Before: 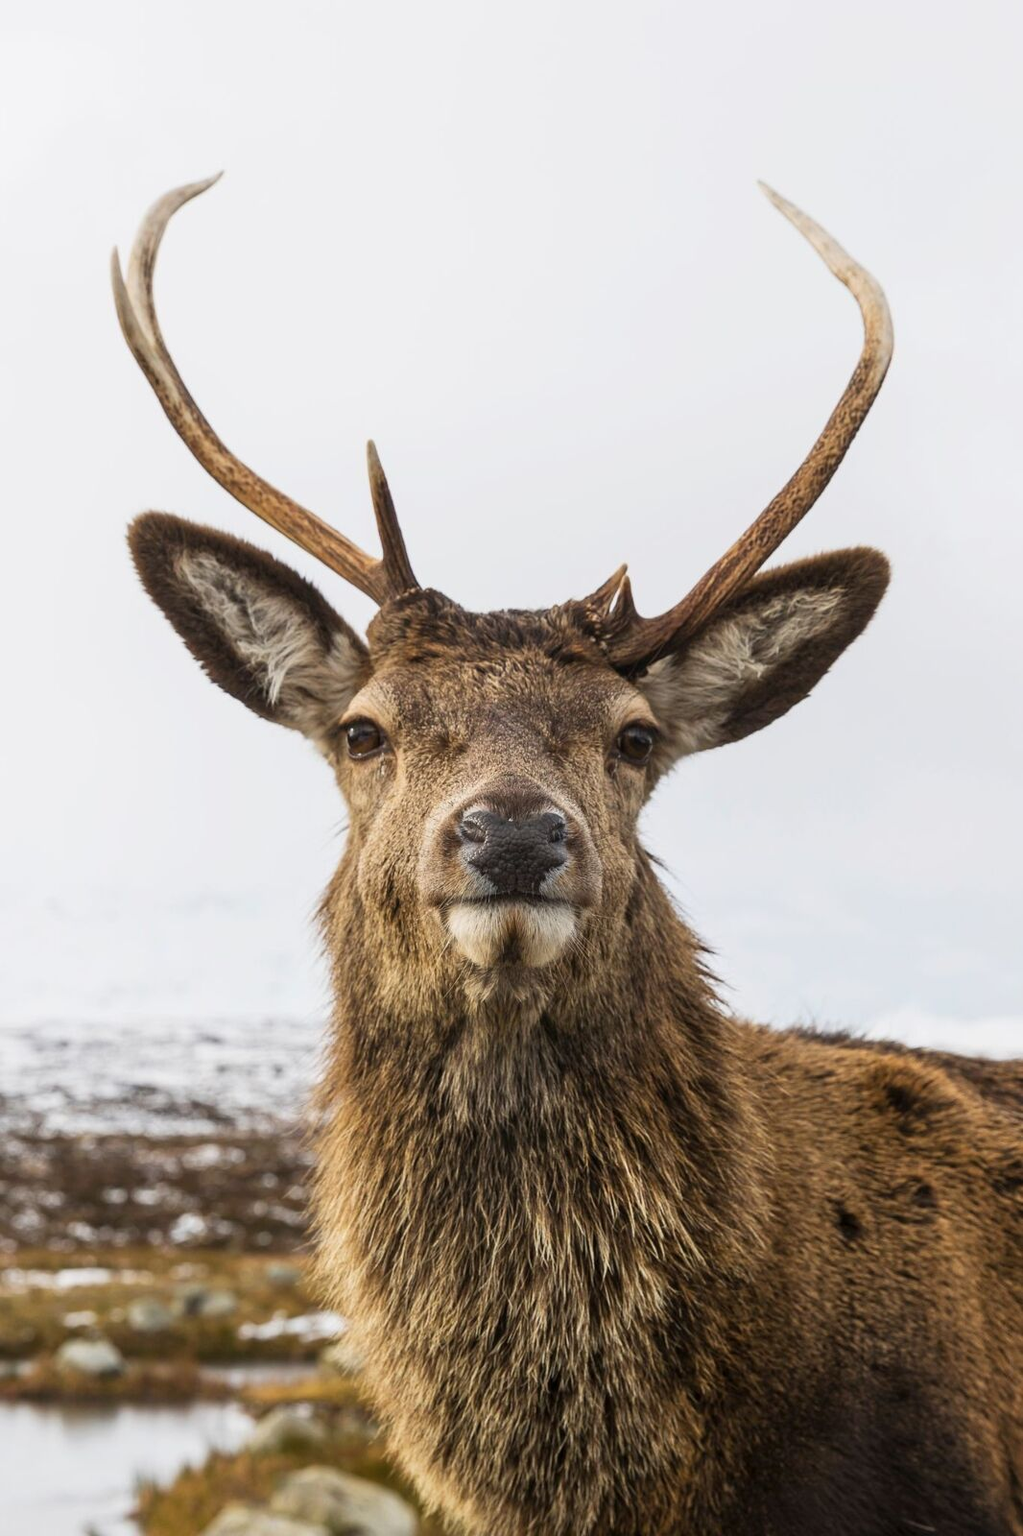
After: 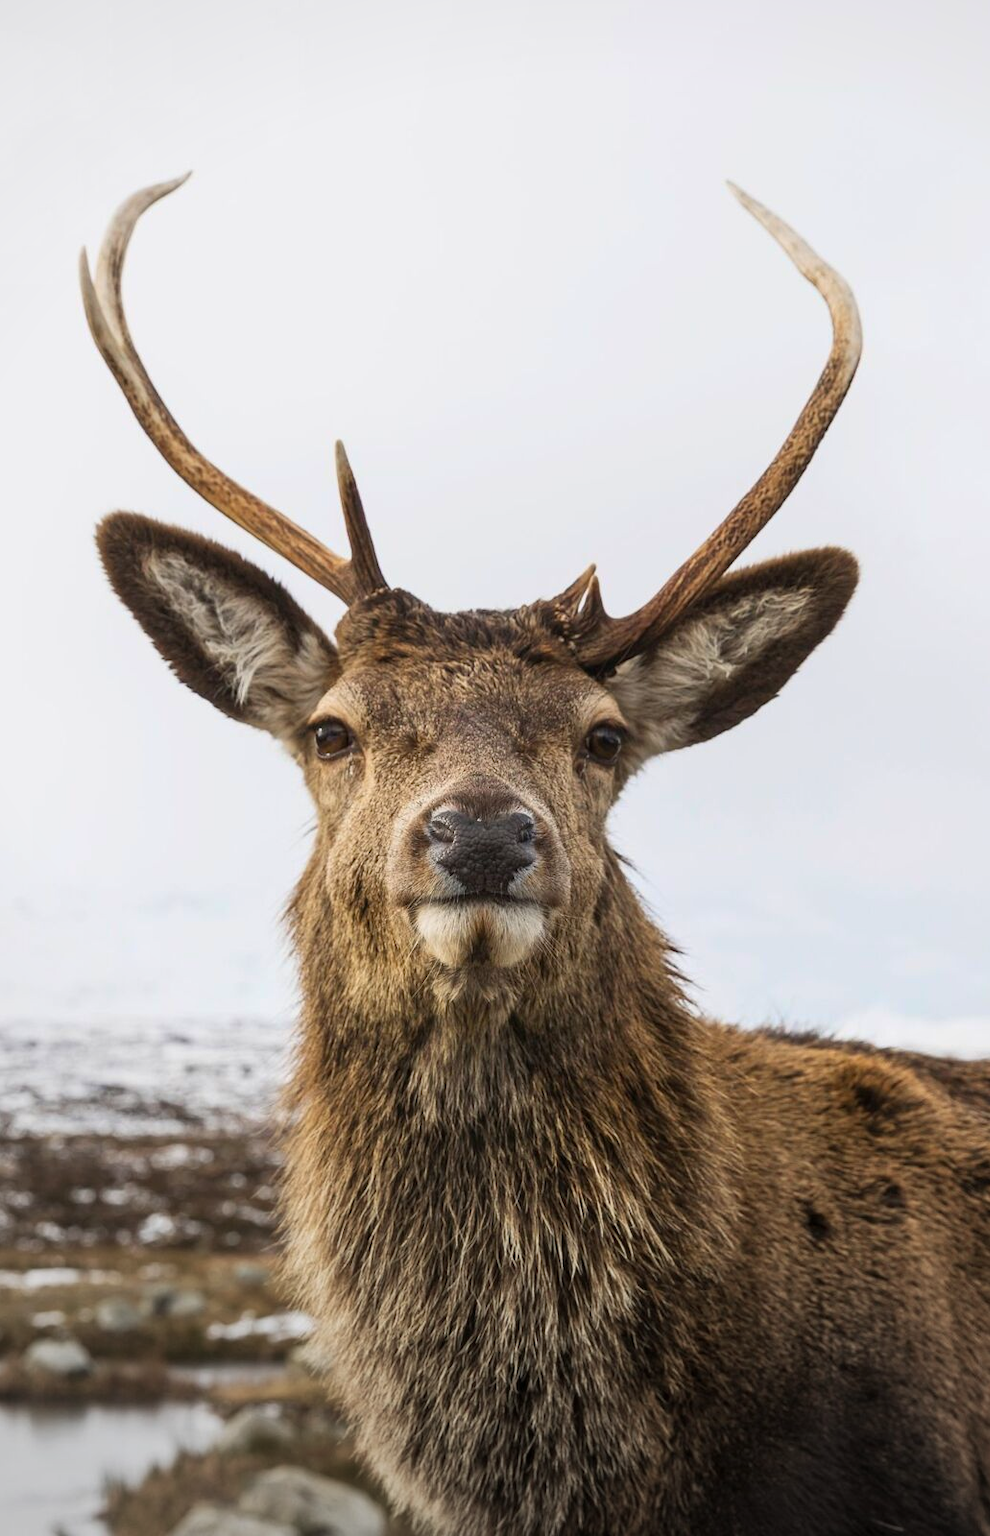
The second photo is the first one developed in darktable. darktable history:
vignetting: fall-off start 84.06%, fall-off radius 80.16%, brightness -0.28, center (0.217, -0.242), width/height ratio 1.217
color zones: curves: ch1 [(0.25, 0.5) (0.747, 0.71)], mix 21.37%
crop and rotate: left 3.179%
